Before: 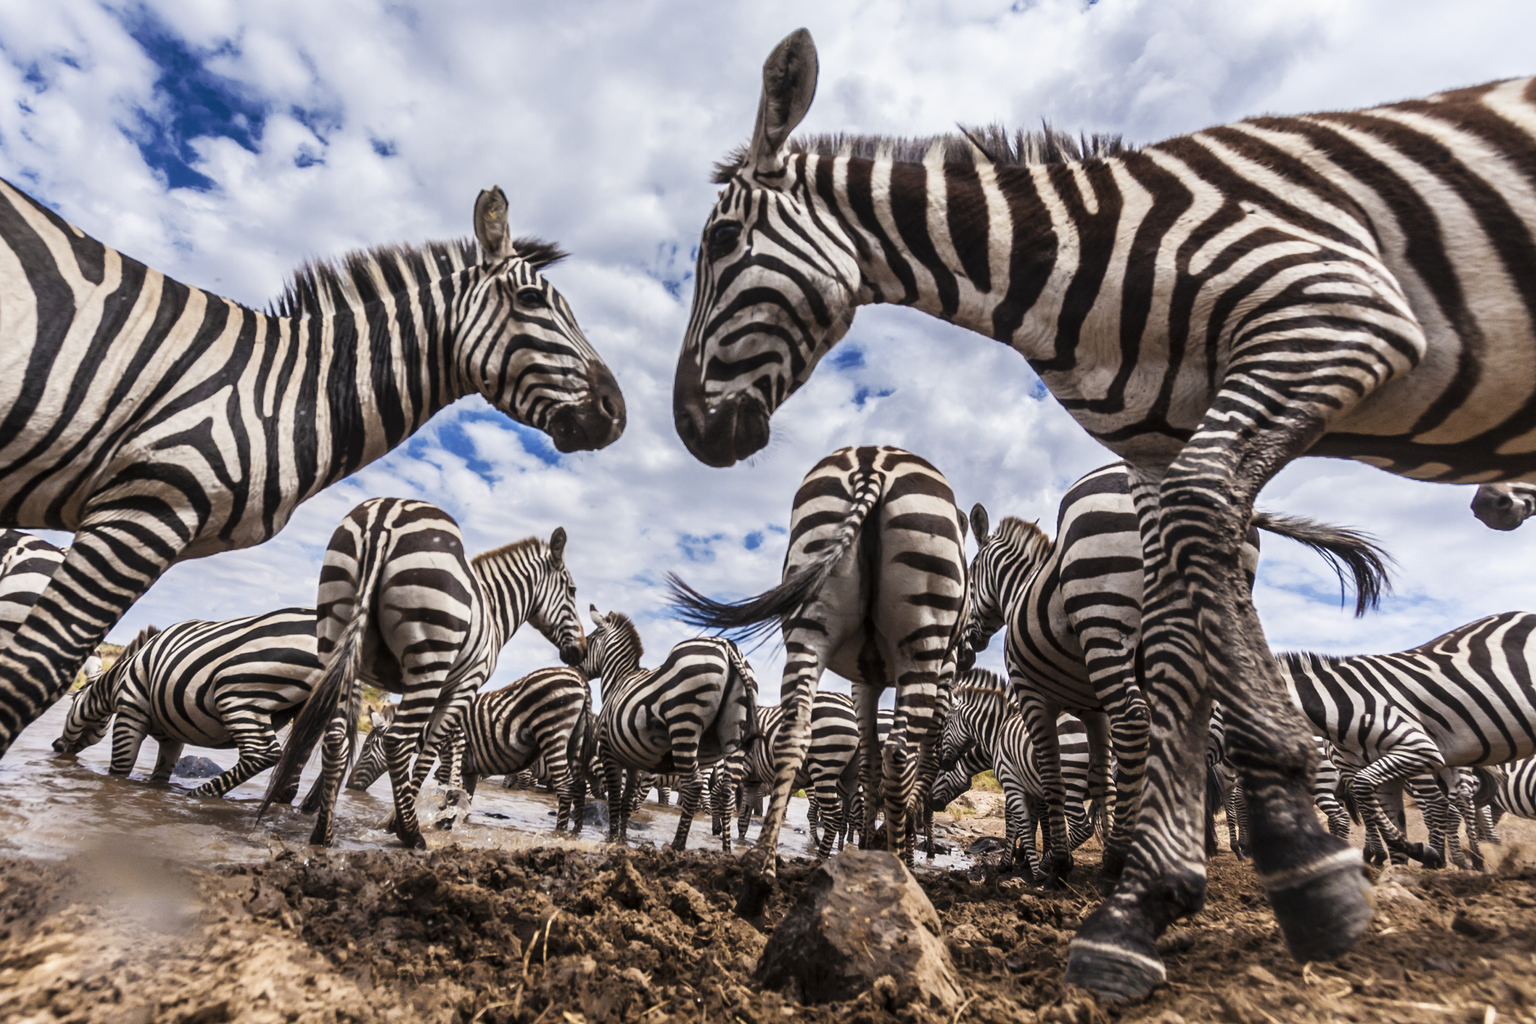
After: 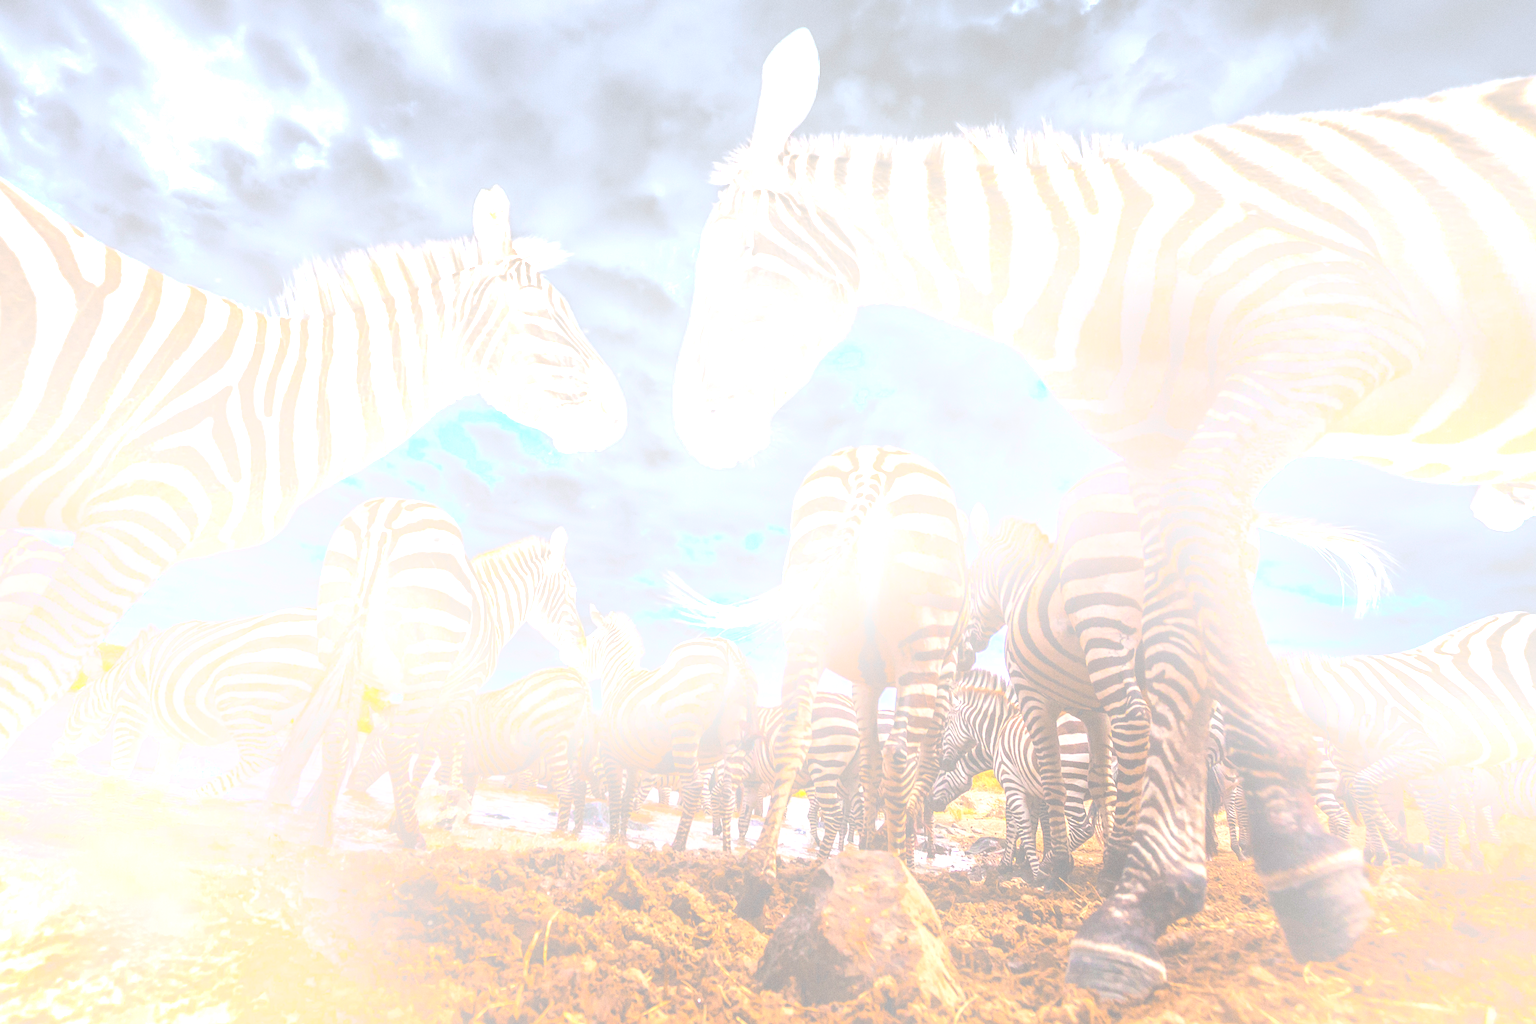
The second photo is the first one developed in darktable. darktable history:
exposure: black level correction 0, exposure 1.1 EV, compensate highlight preservation false
sharpen: on, module defaults
grain: coarseness 0.09 ISO
bloom: size 70%, threshold 25%, strength 70%
